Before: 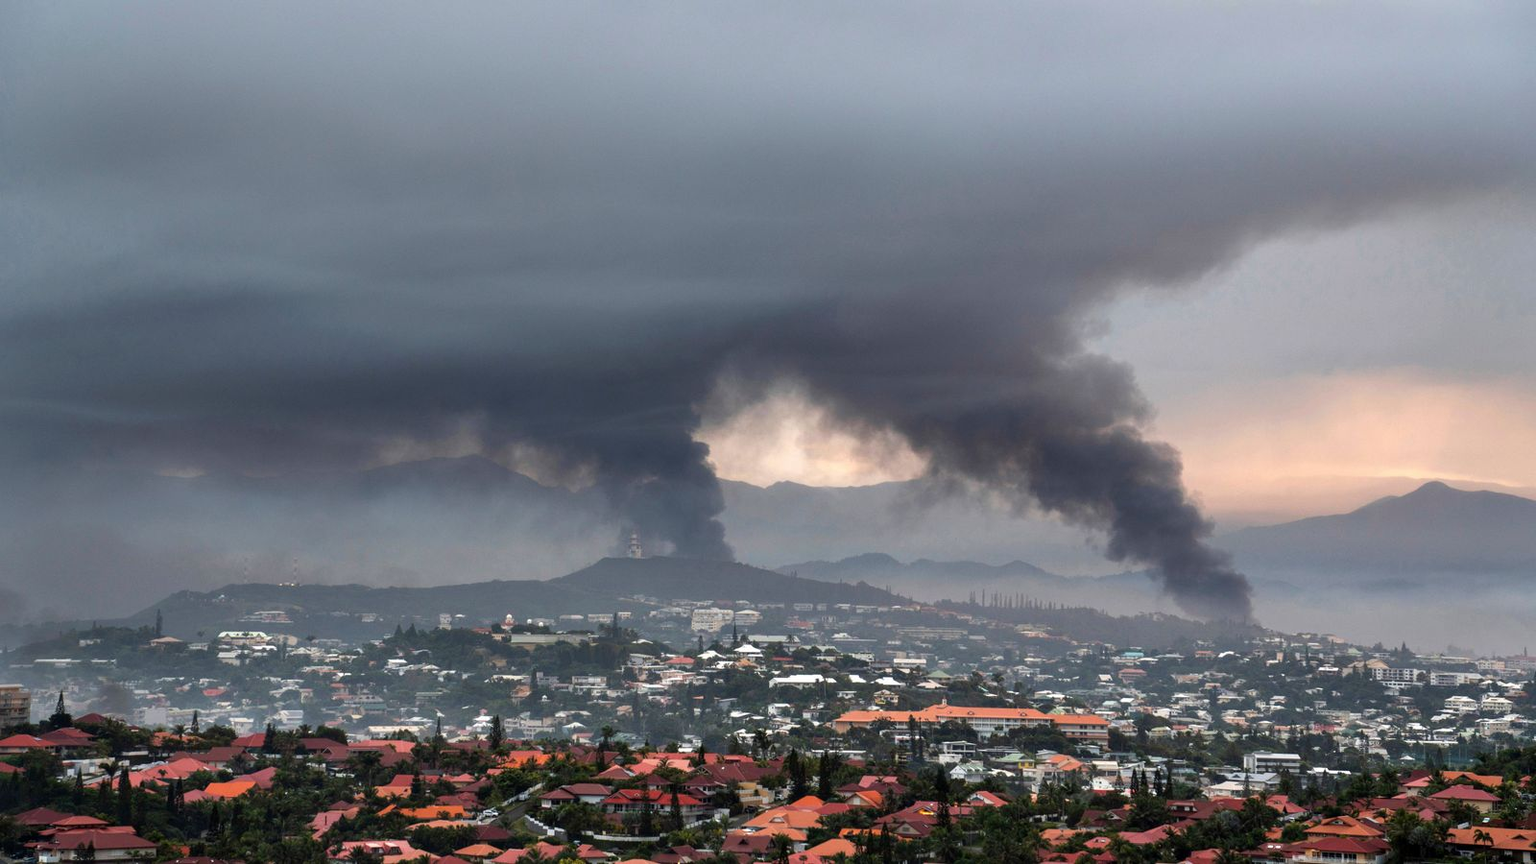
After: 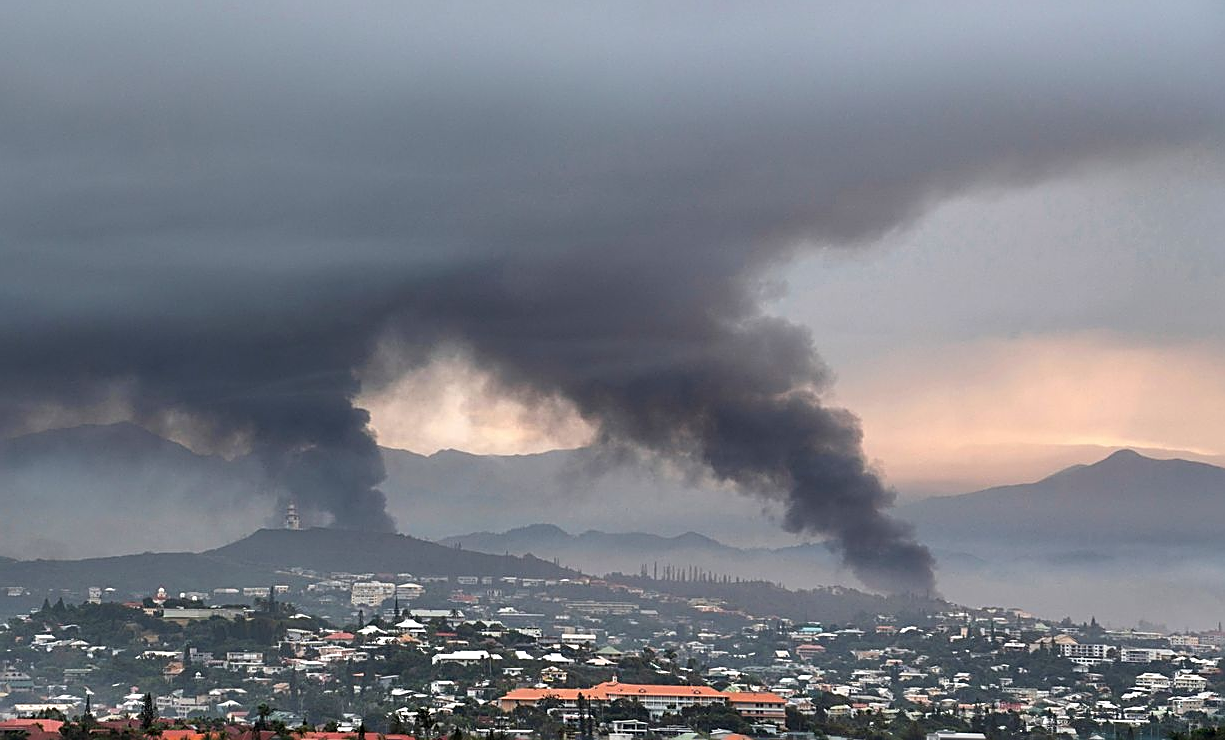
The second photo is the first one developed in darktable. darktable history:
sharpen: amount 0.901
crop: left 23.095%, top 5.827%, bottom 11.854%
